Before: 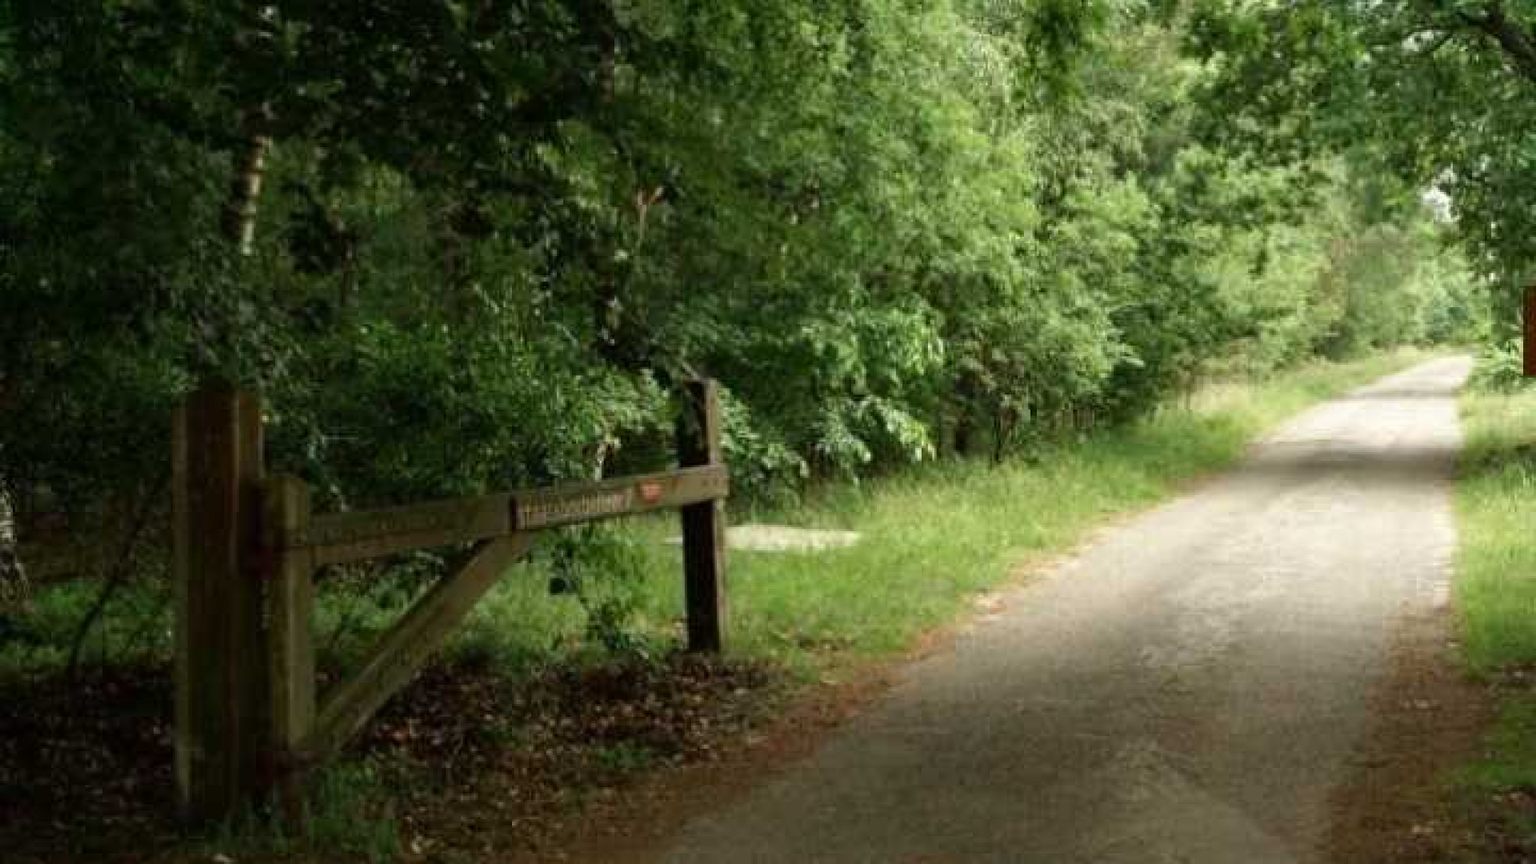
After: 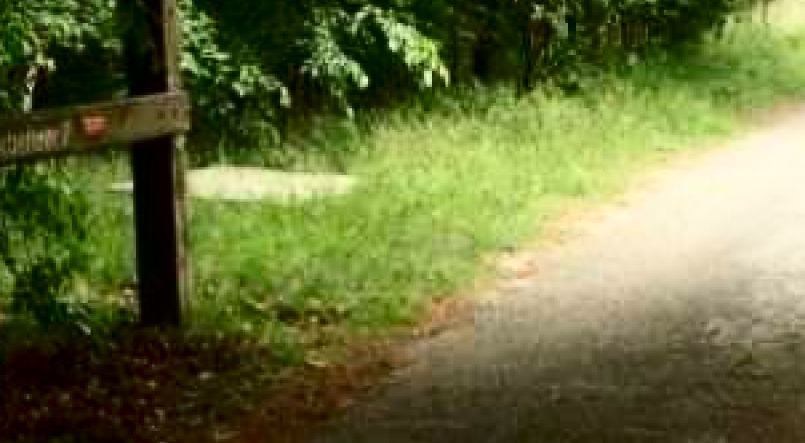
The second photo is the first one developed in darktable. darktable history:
contrast brightness saturation: contrast 0.306, brightness -0.079, saturation 0.166
shadows and highlights: shadows -21.55, highlights 98.34, soften with gaussian
crop: left 37.522%, top 45.352%, right 20.547%, bottom 13.598%
